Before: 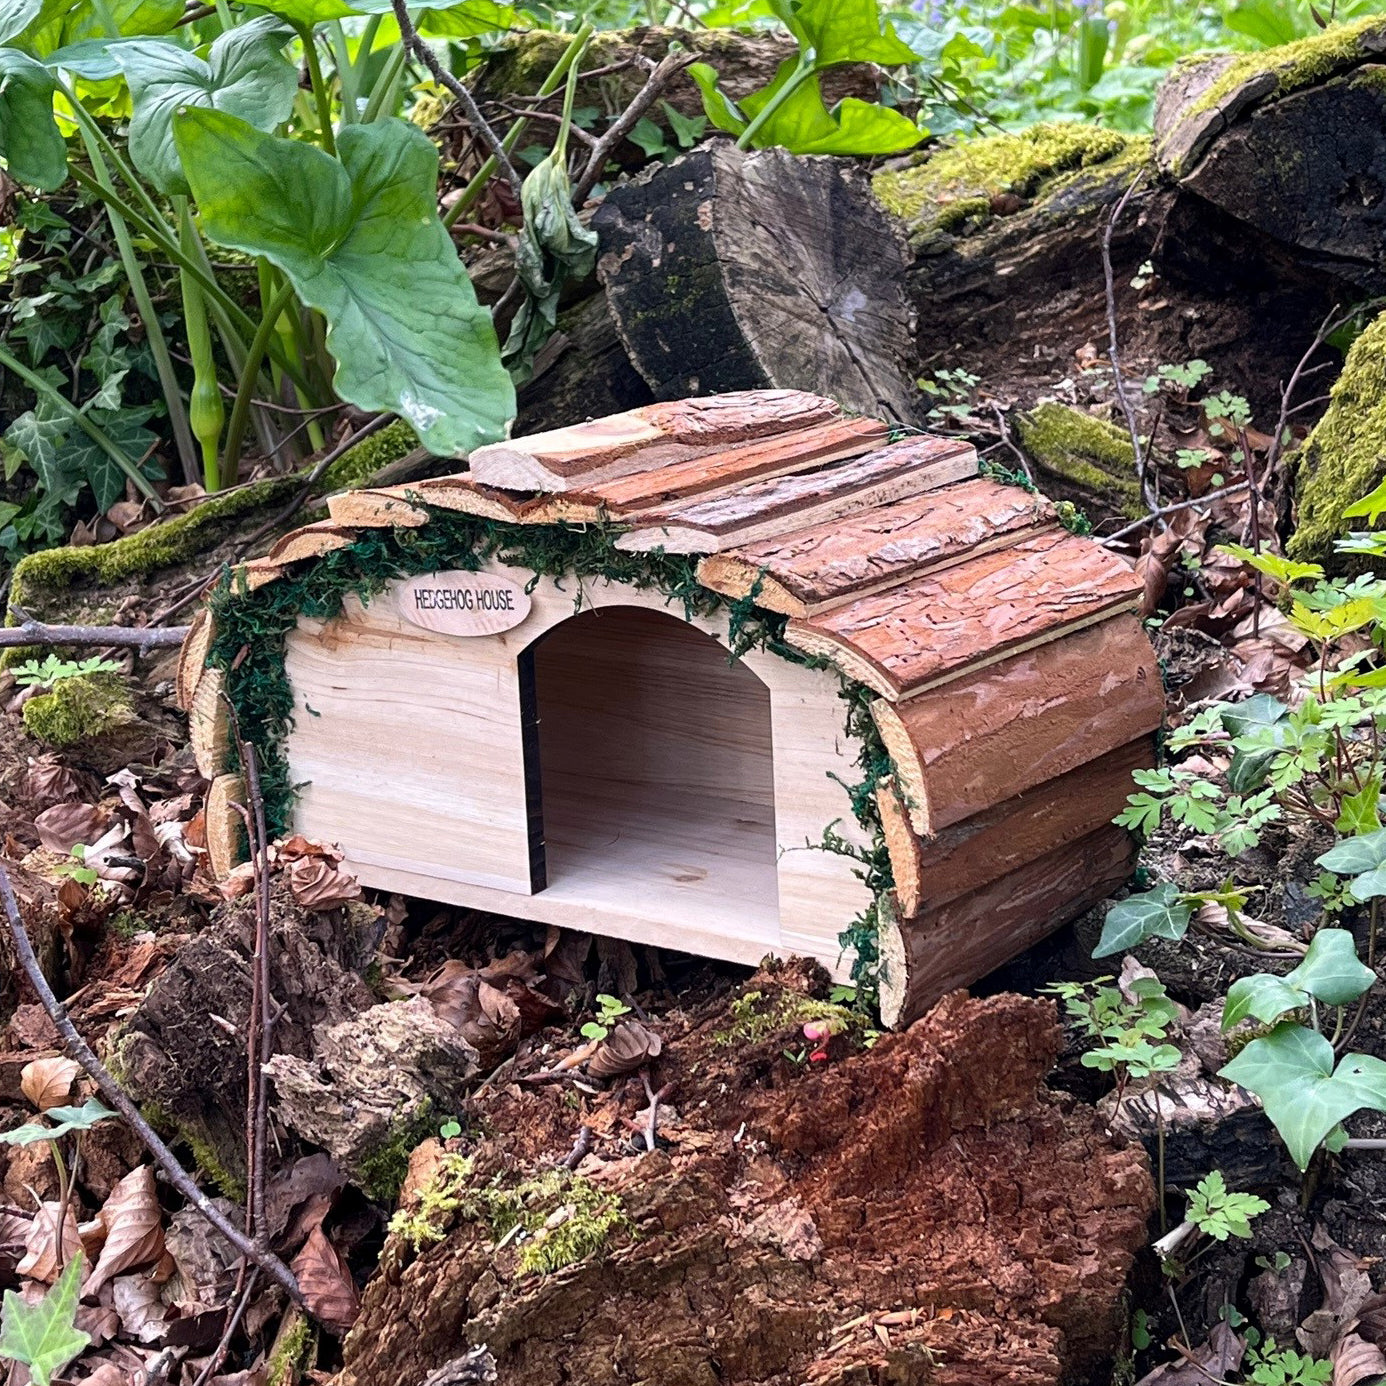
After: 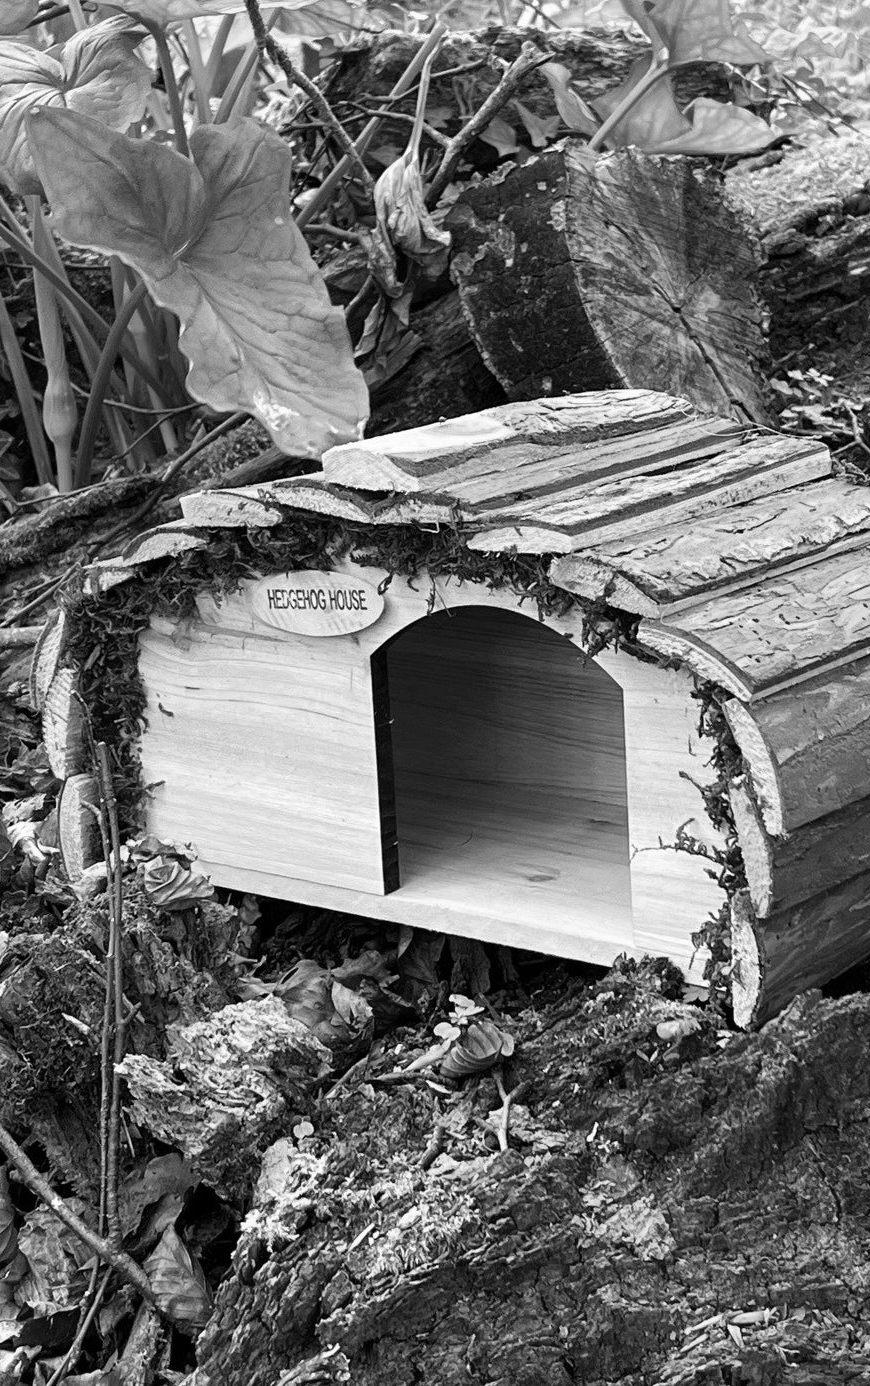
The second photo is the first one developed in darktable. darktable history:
crop: left 10.644%, right 26.528%
white balance: red 1, blue 1
monochrome: on, module defaults
